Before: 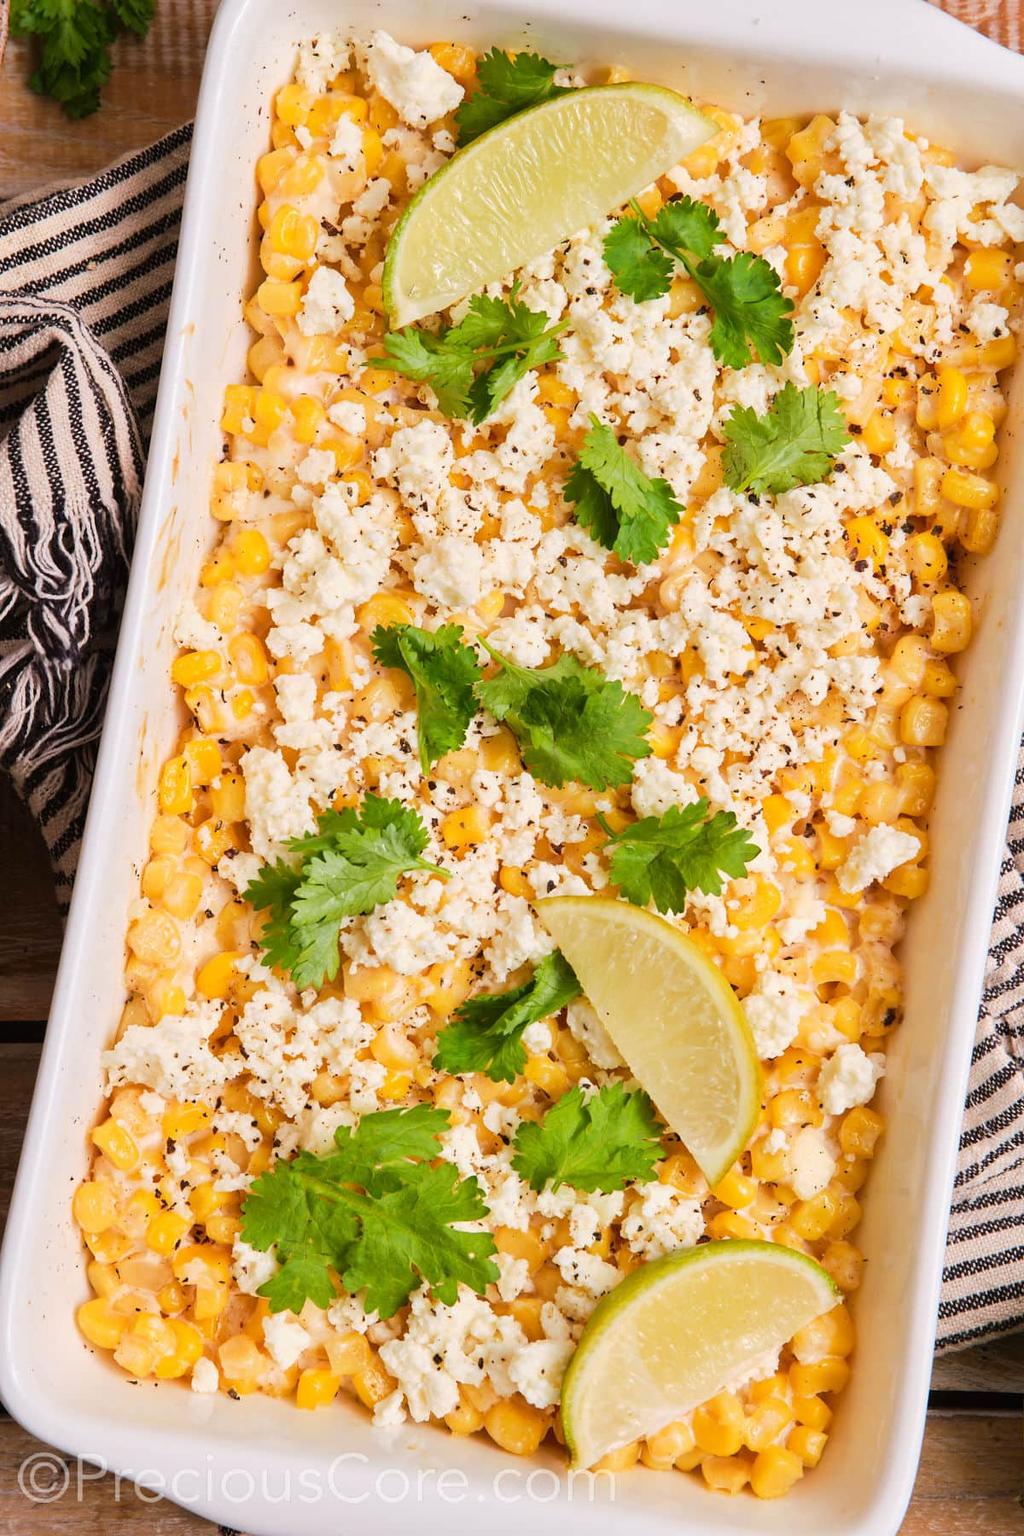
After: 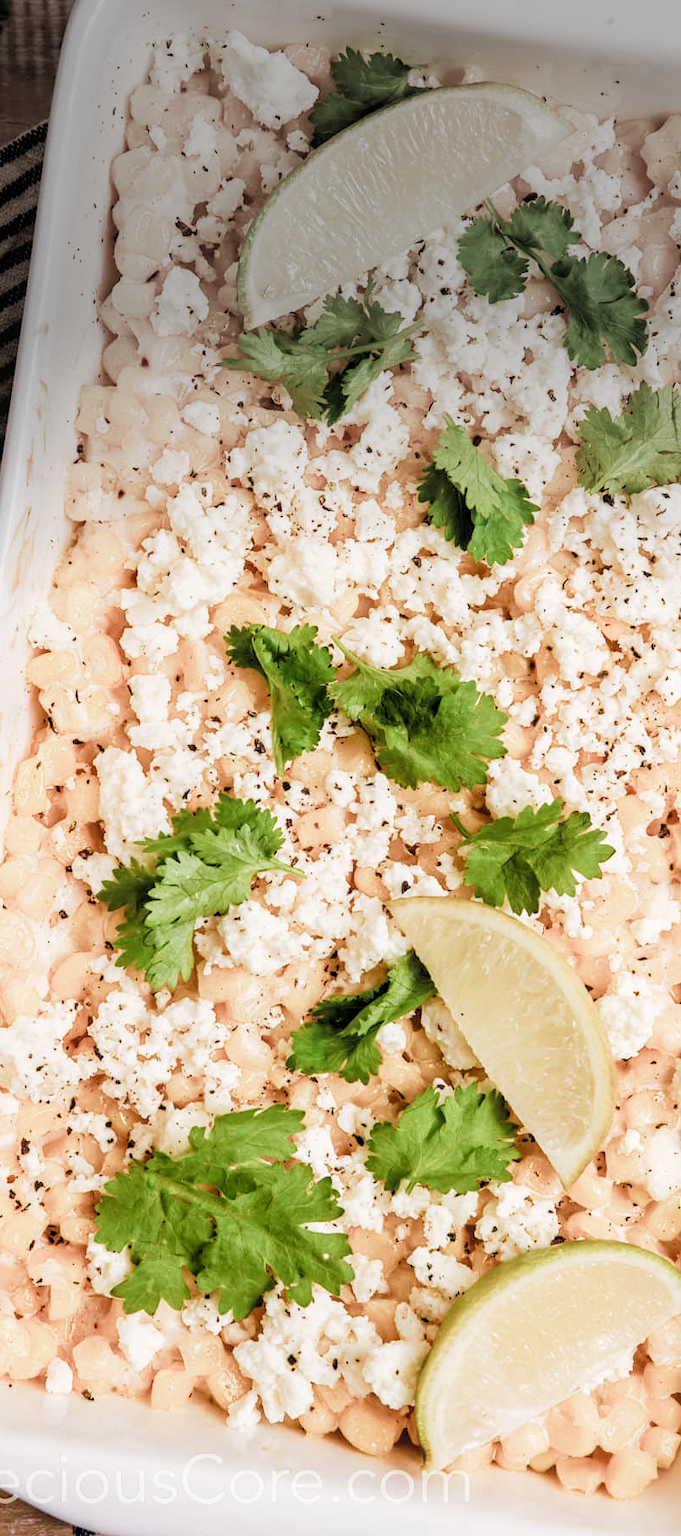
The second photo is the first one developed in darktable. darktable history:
shadows and highlights: shadows -71.48, highlights 34.73, soften with gaussian
local contrast: detail 130%
crop and rotate: left 14.29%, right 19.167%
filmic rgb: black relative exposure -4.9 EV, white relative exposure 2.83 EV, hardness 3.71, color science v4 (2020)
velvia: on, module defaults
vignetting: fall-off start 99.24%, center (-0.025, 0.399), width/height ratio 1.325
